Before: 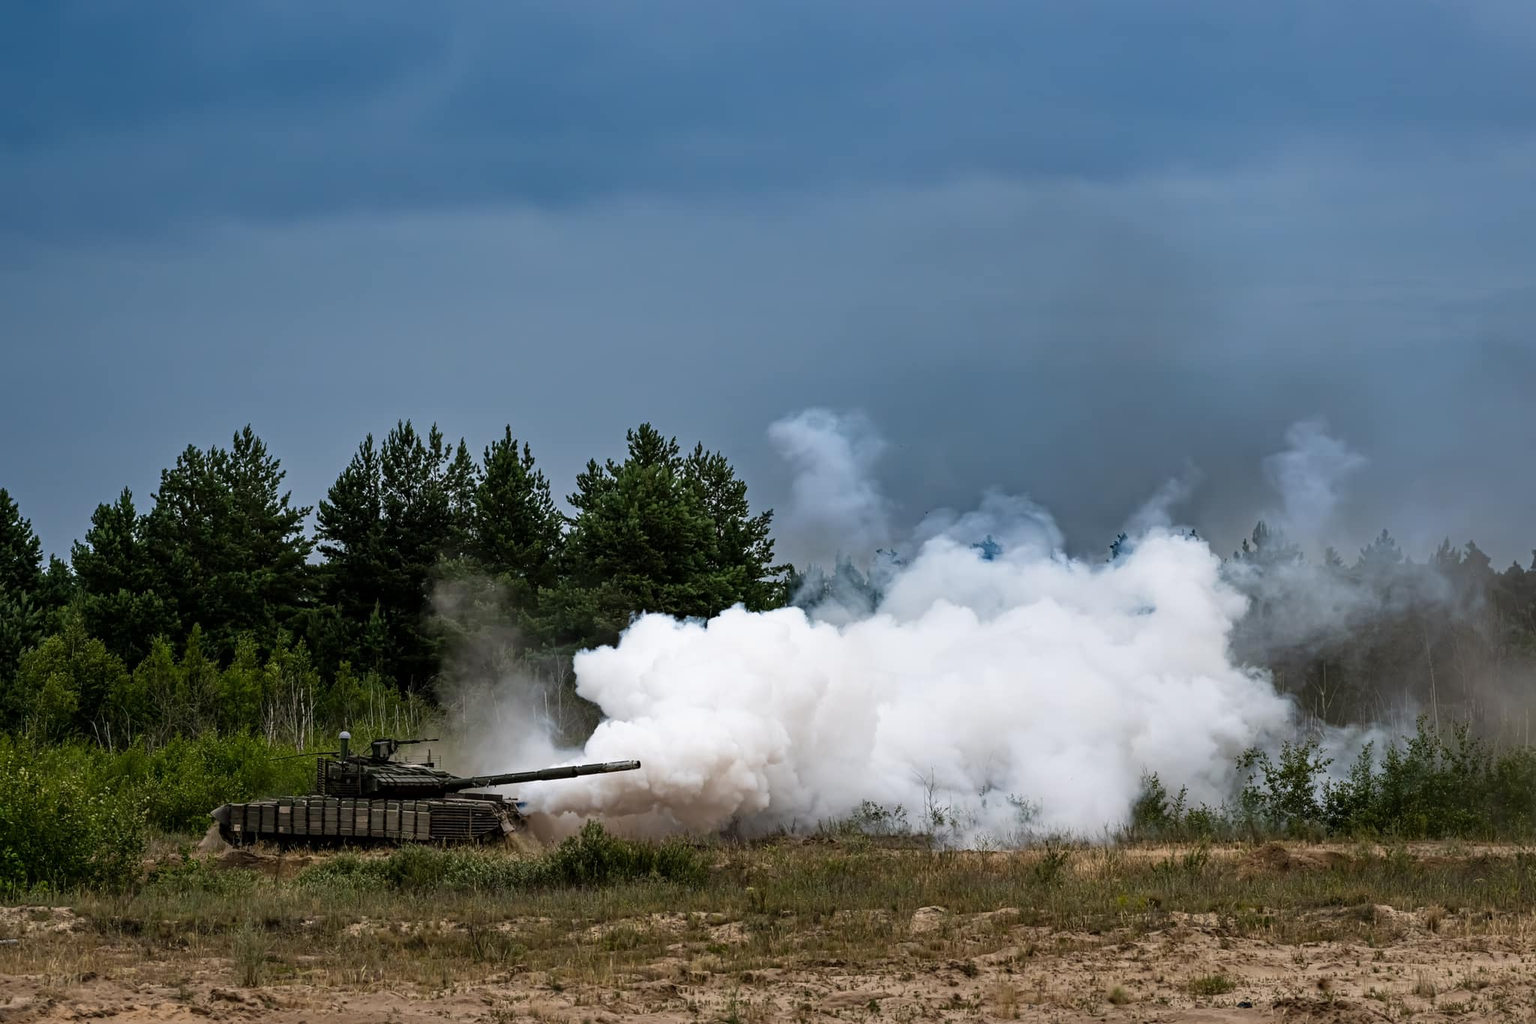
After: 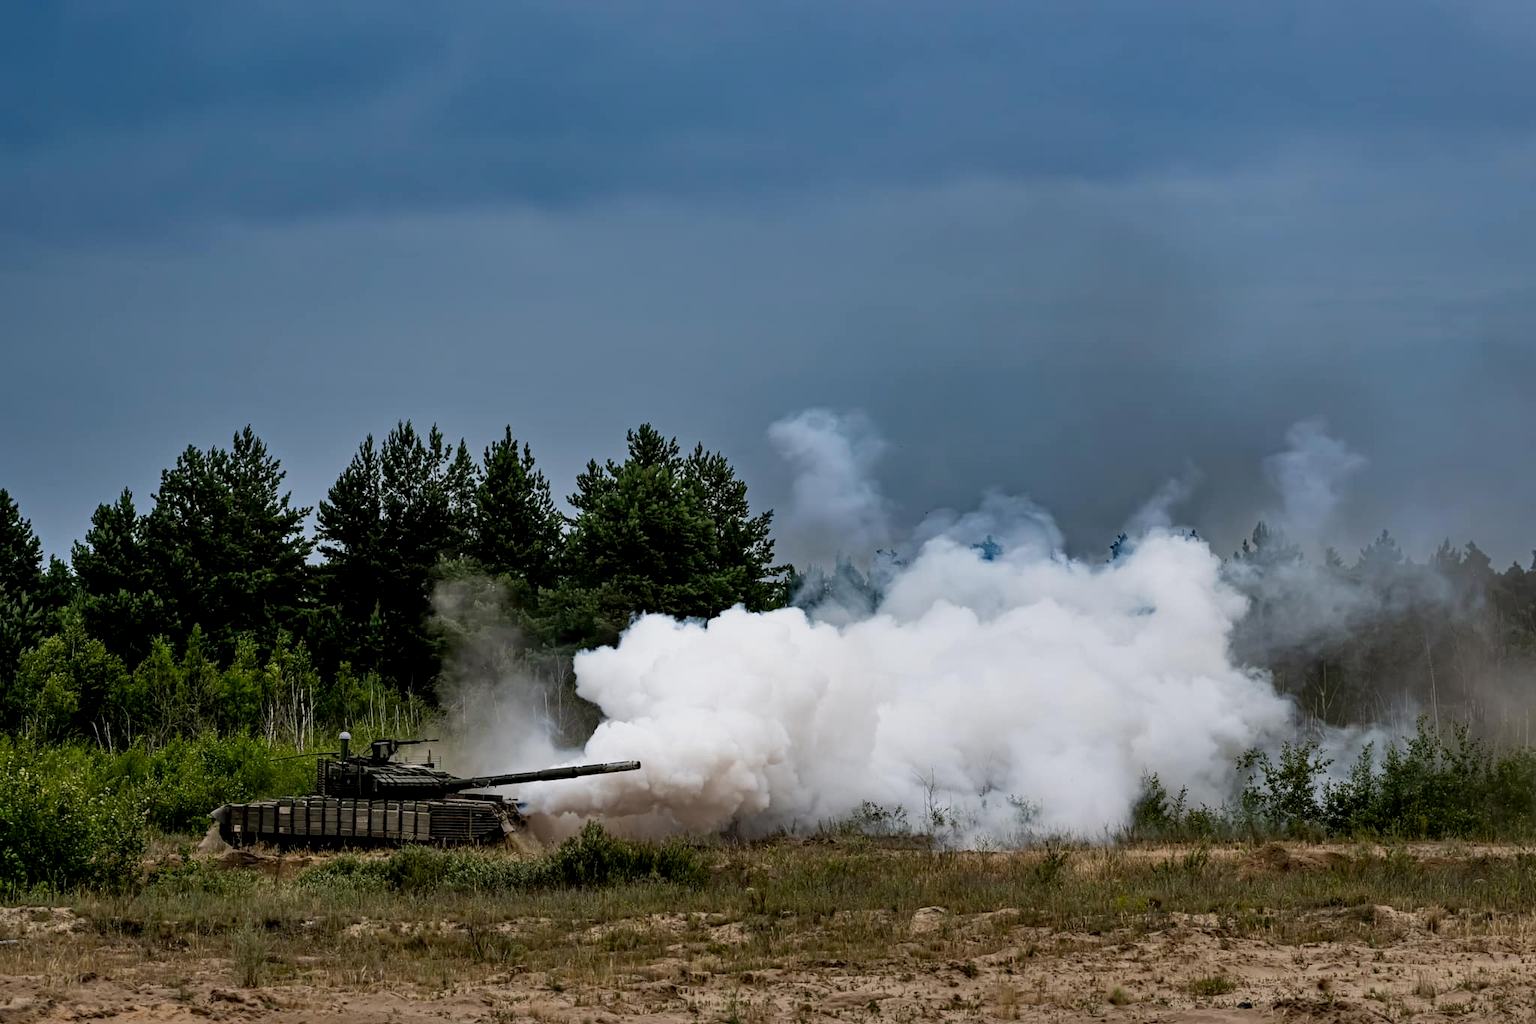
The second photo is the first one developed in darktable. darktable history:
shadows and highlights: shadows 37.27, highlights -28.18, soften with gaussian
exposure: black level correction 0.006, exposure -0.226 EV, compensate highlight preservation false
